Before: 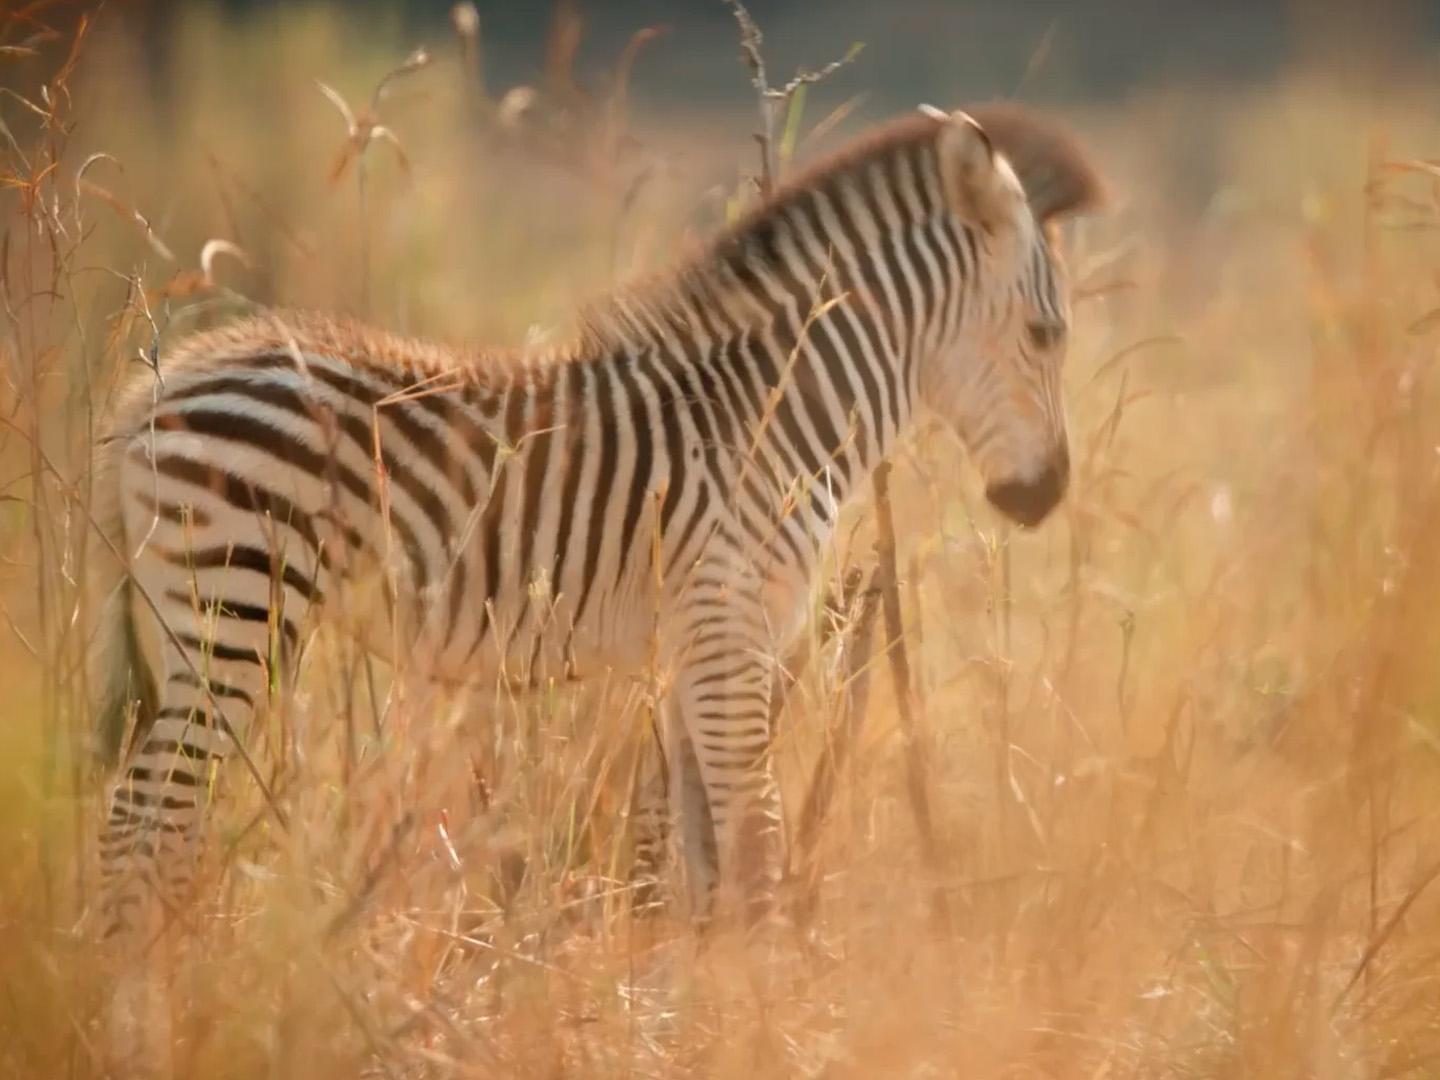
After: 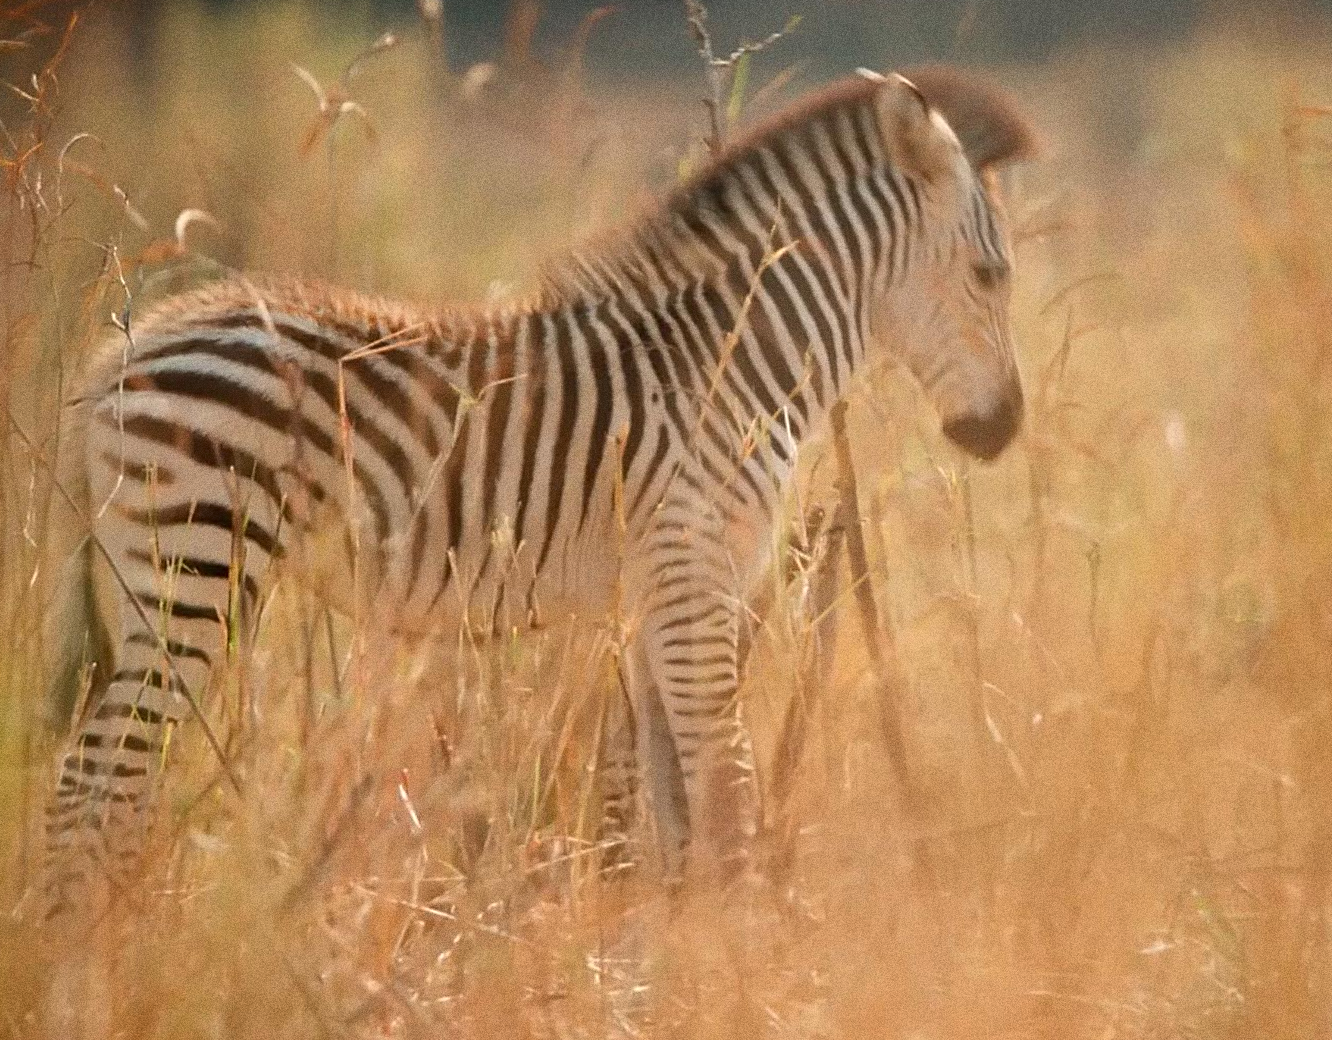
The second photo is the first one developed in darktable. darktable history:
grain: coarseness 0.09 ISO, strength 40%
rotate and perspective: rotation -1.68°, lens shift (vertical) -0.146, crop left 0.049, crop right 0.912, crop top 0.032, crop bottom 0.96
sharpen: on, module defaults
